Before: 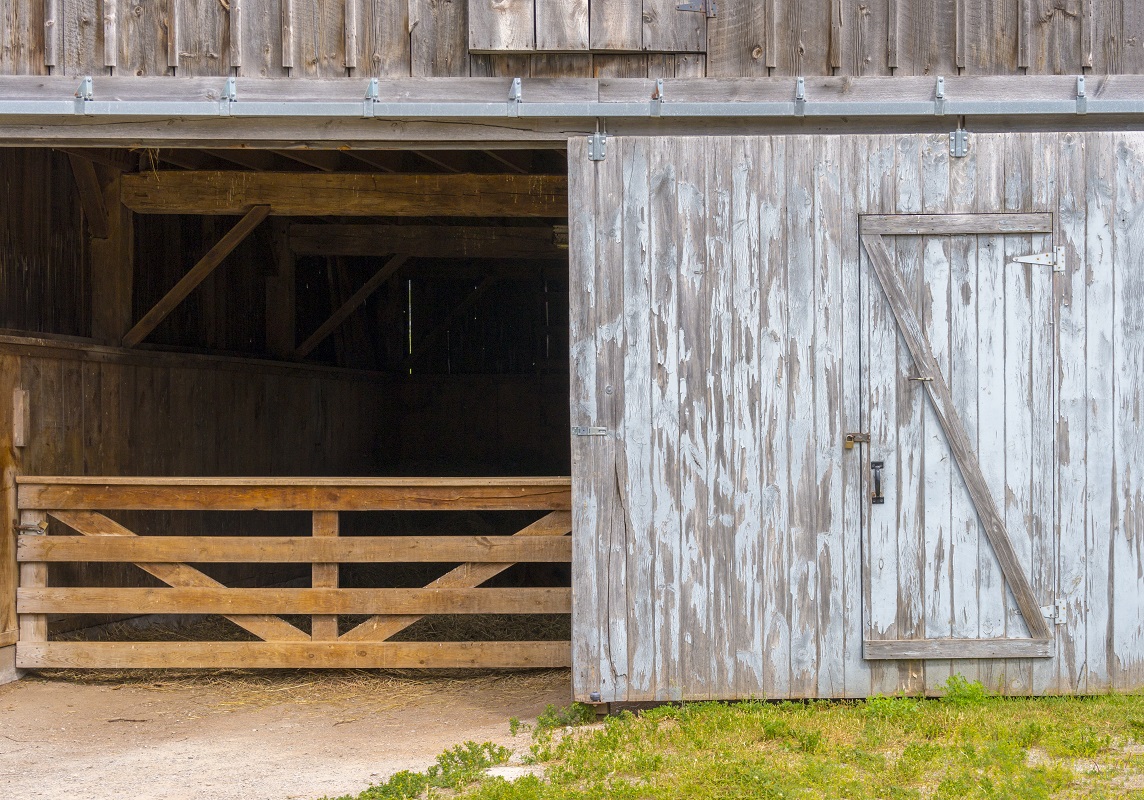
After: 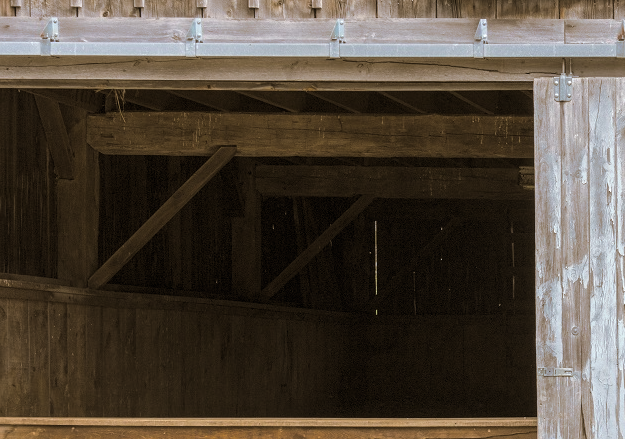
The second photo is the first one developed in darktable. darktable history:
crop and rotate: left 3.047%, top 7.509%, right 42.236%, bottom 37.598%
split-toning: shadows › hue 37.98°, highlights › hue 185.58°, balance -55.261
